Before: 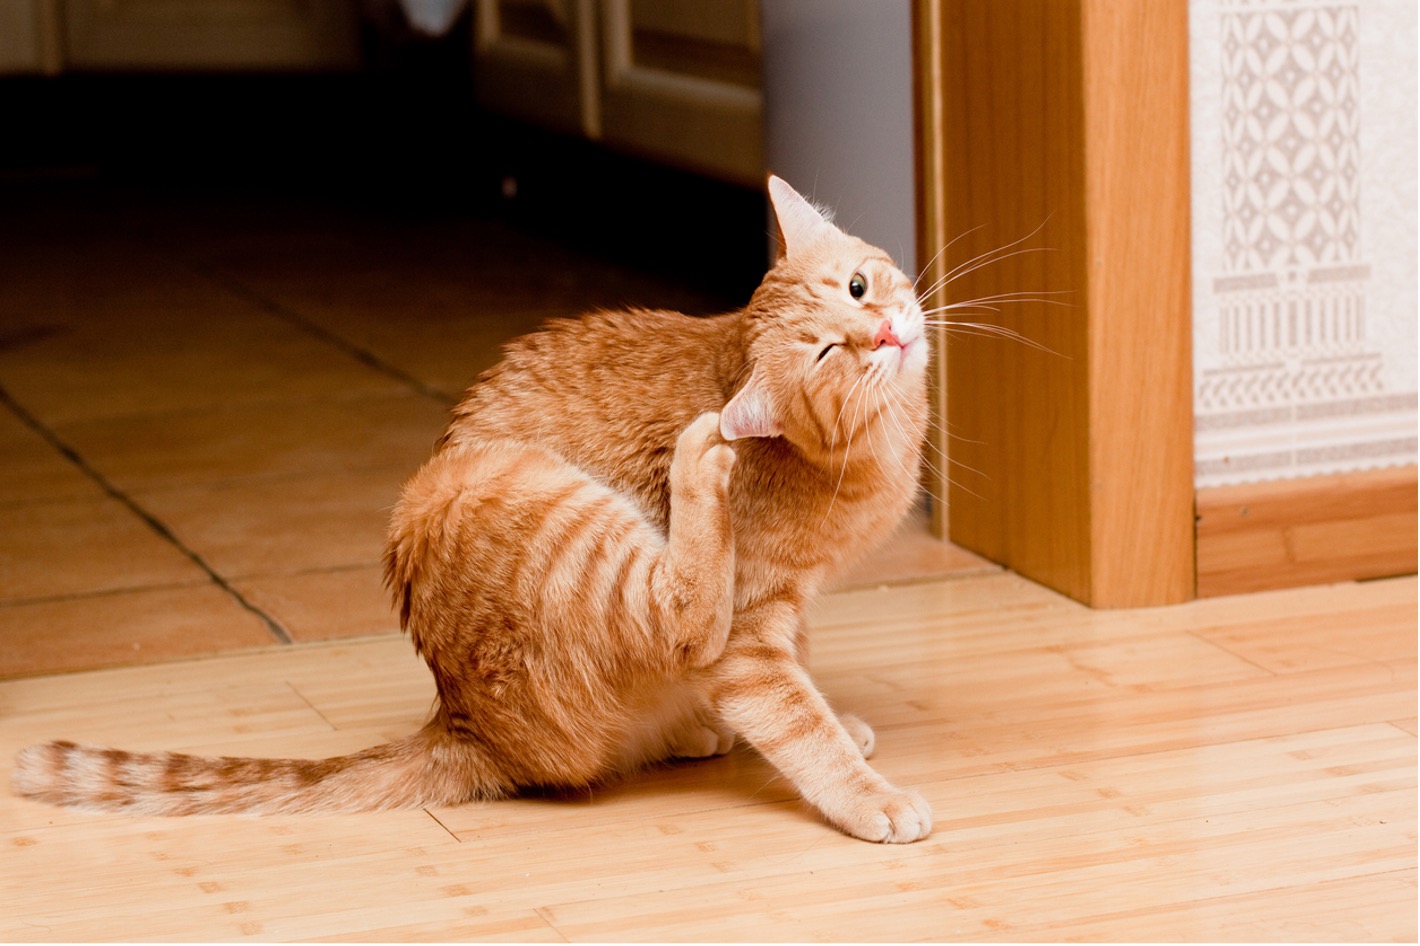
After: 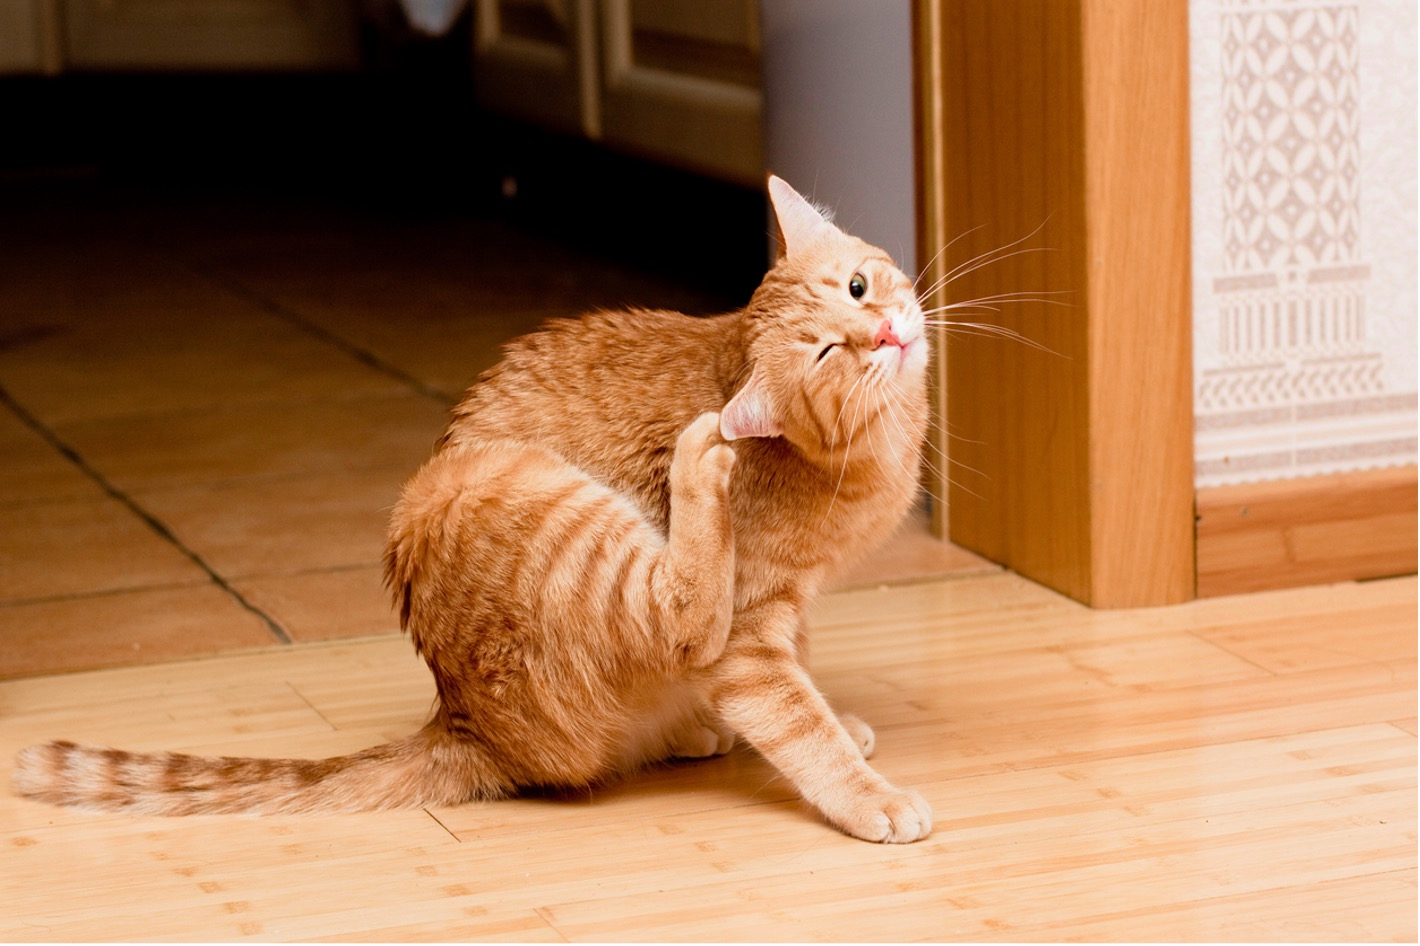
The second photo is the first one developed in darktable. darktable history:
velvia: on, module defaults
rgb levels: preserve colors max RGB
